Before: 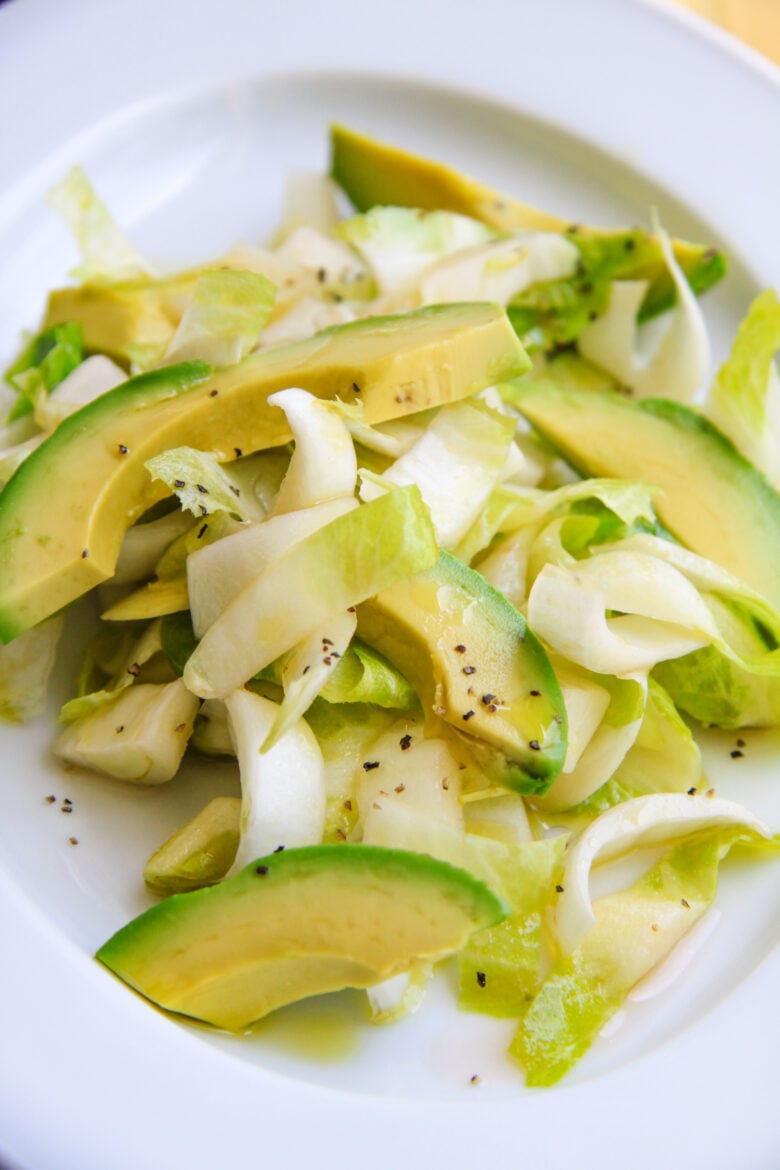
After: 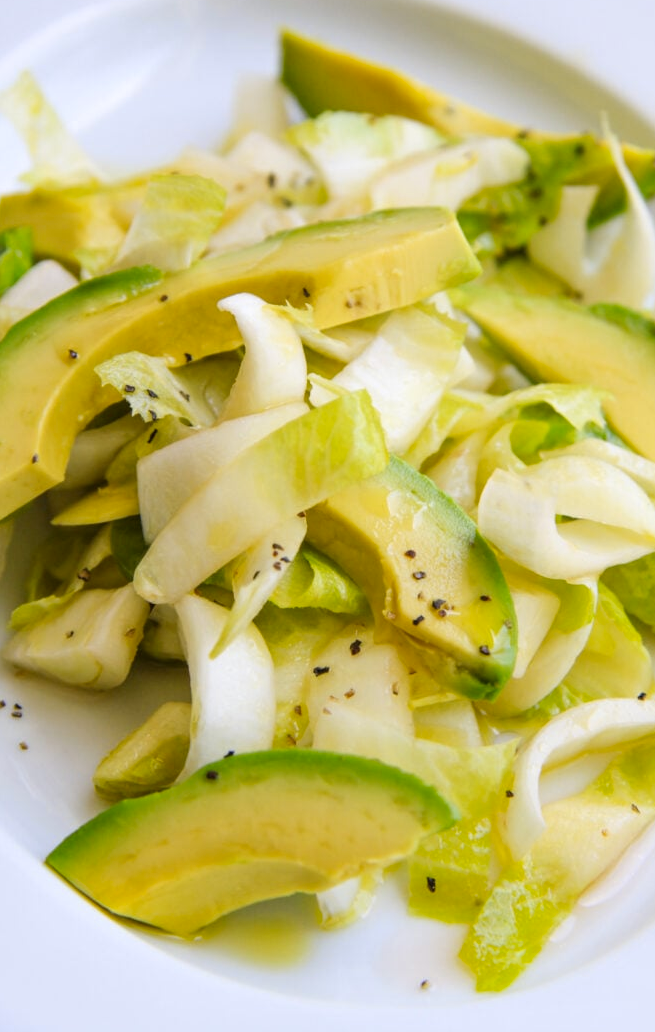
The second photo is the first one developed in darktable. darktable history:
color contrast: green-magenta contrast 0.8, blue-yellow contrast 1.1, unbound 0
crop: left 6.446%, top 8.188%, right 9.538%, bottom 3.548%
